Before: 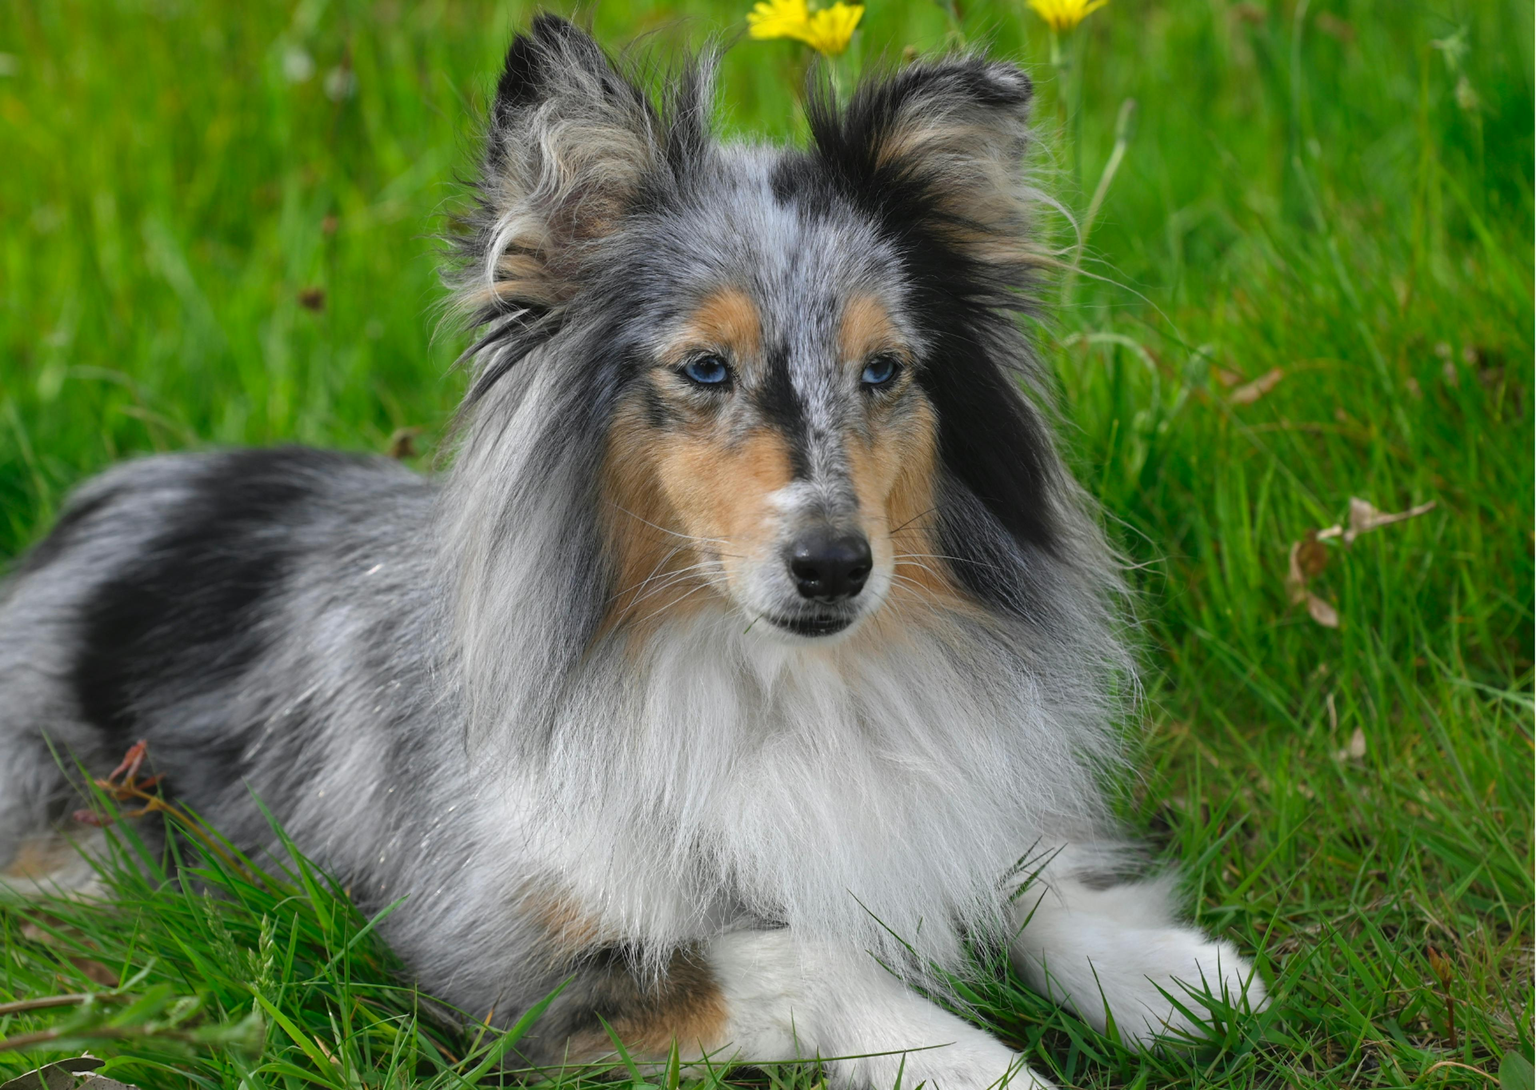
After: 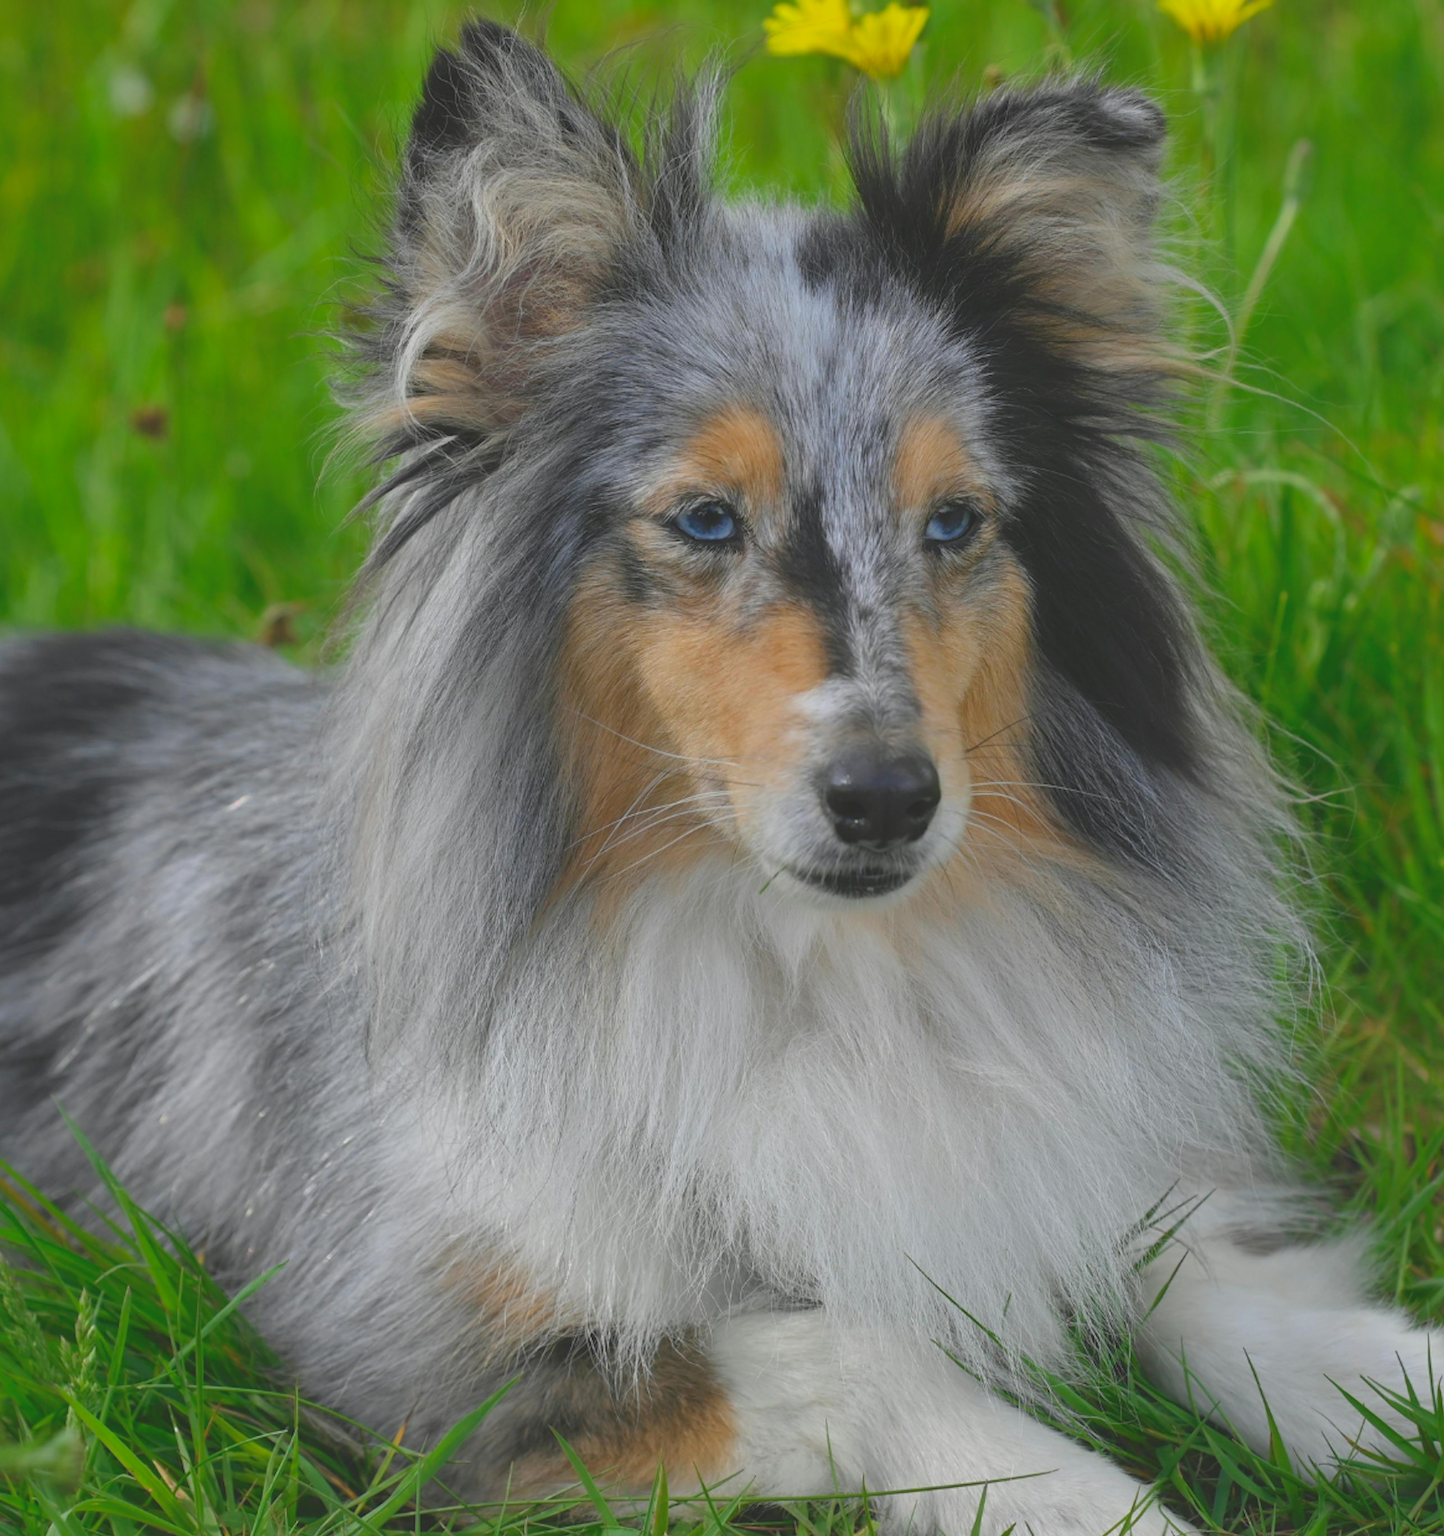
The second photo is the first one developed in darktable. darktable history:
contrast brightness saturation: contrast -0.294
crop and rotate: left 13.387%, right 19.914%
